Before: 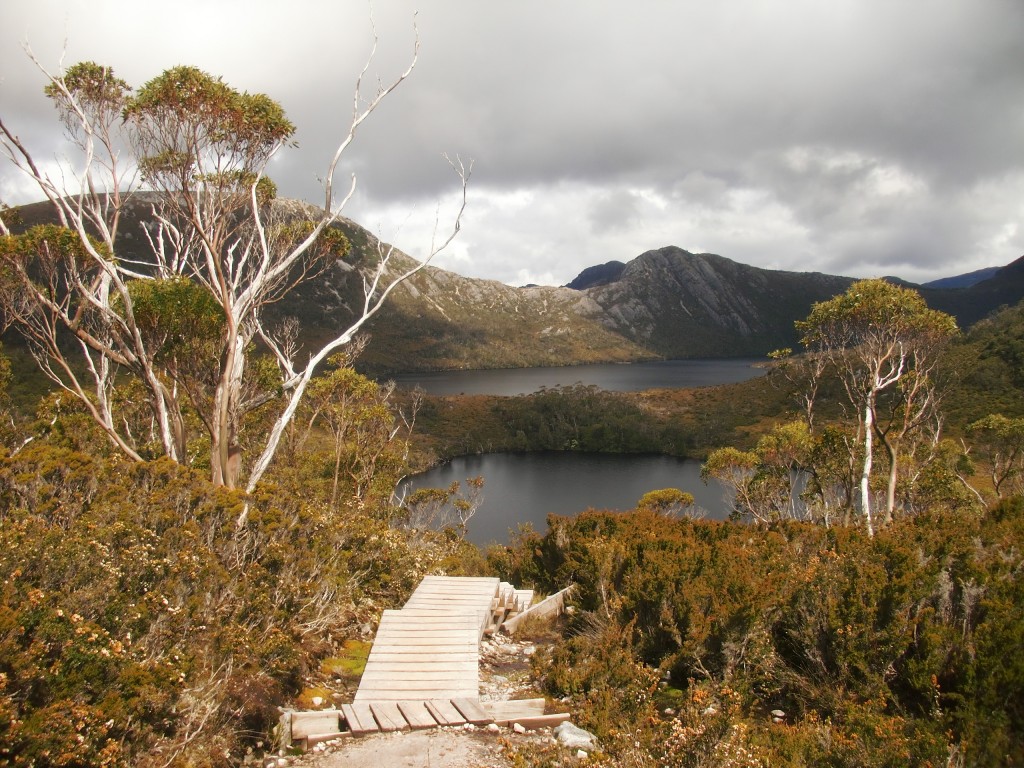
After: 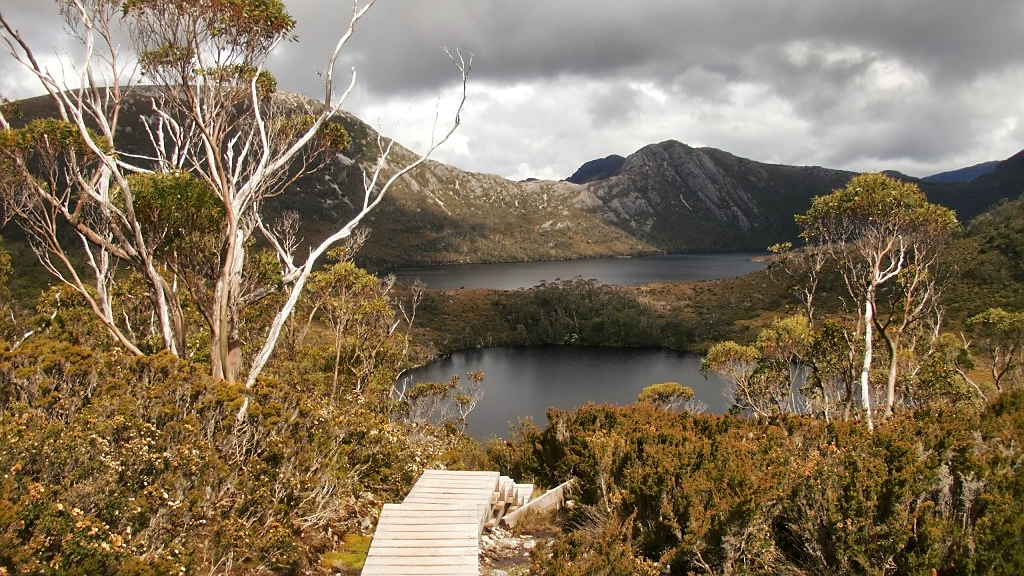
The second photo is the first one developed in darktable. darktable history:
shadows and highlights: shadows 43.71, white point adjustment -1.46, soften with gaussian
sharpen: radius 1.559, amount 0.373, threshold 1.271
crop: top 13.819%, bottom 11.169%
local contrast: mode bilateral grid, contrast 20, coarseness 50, detail 150%, midtone range 0.2
